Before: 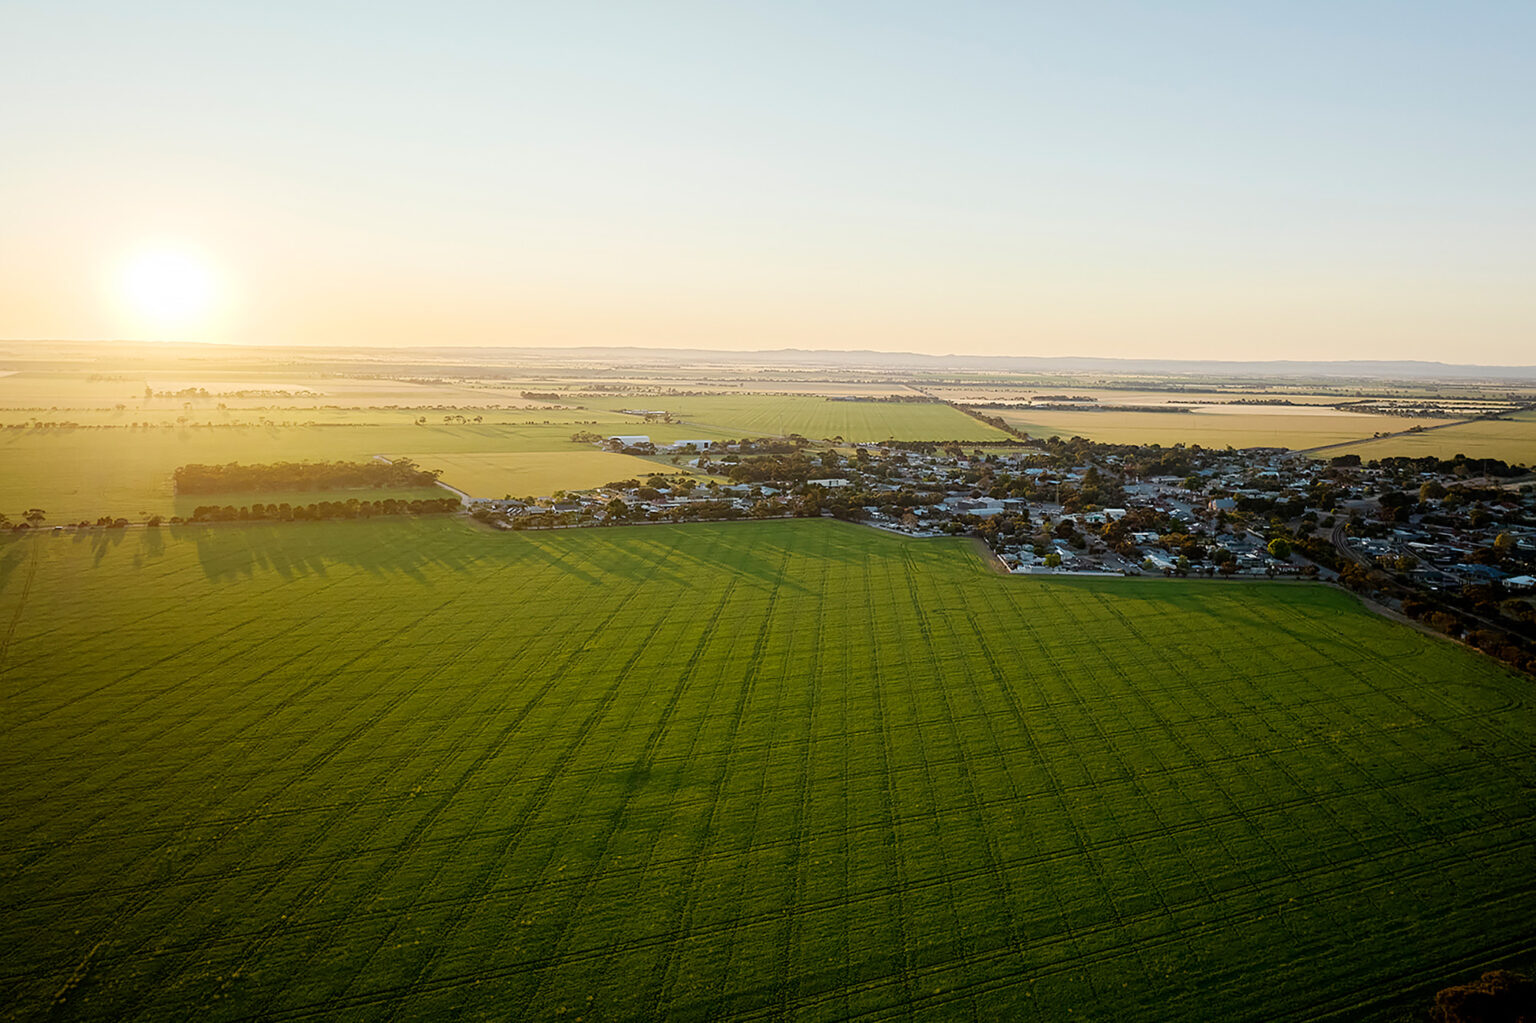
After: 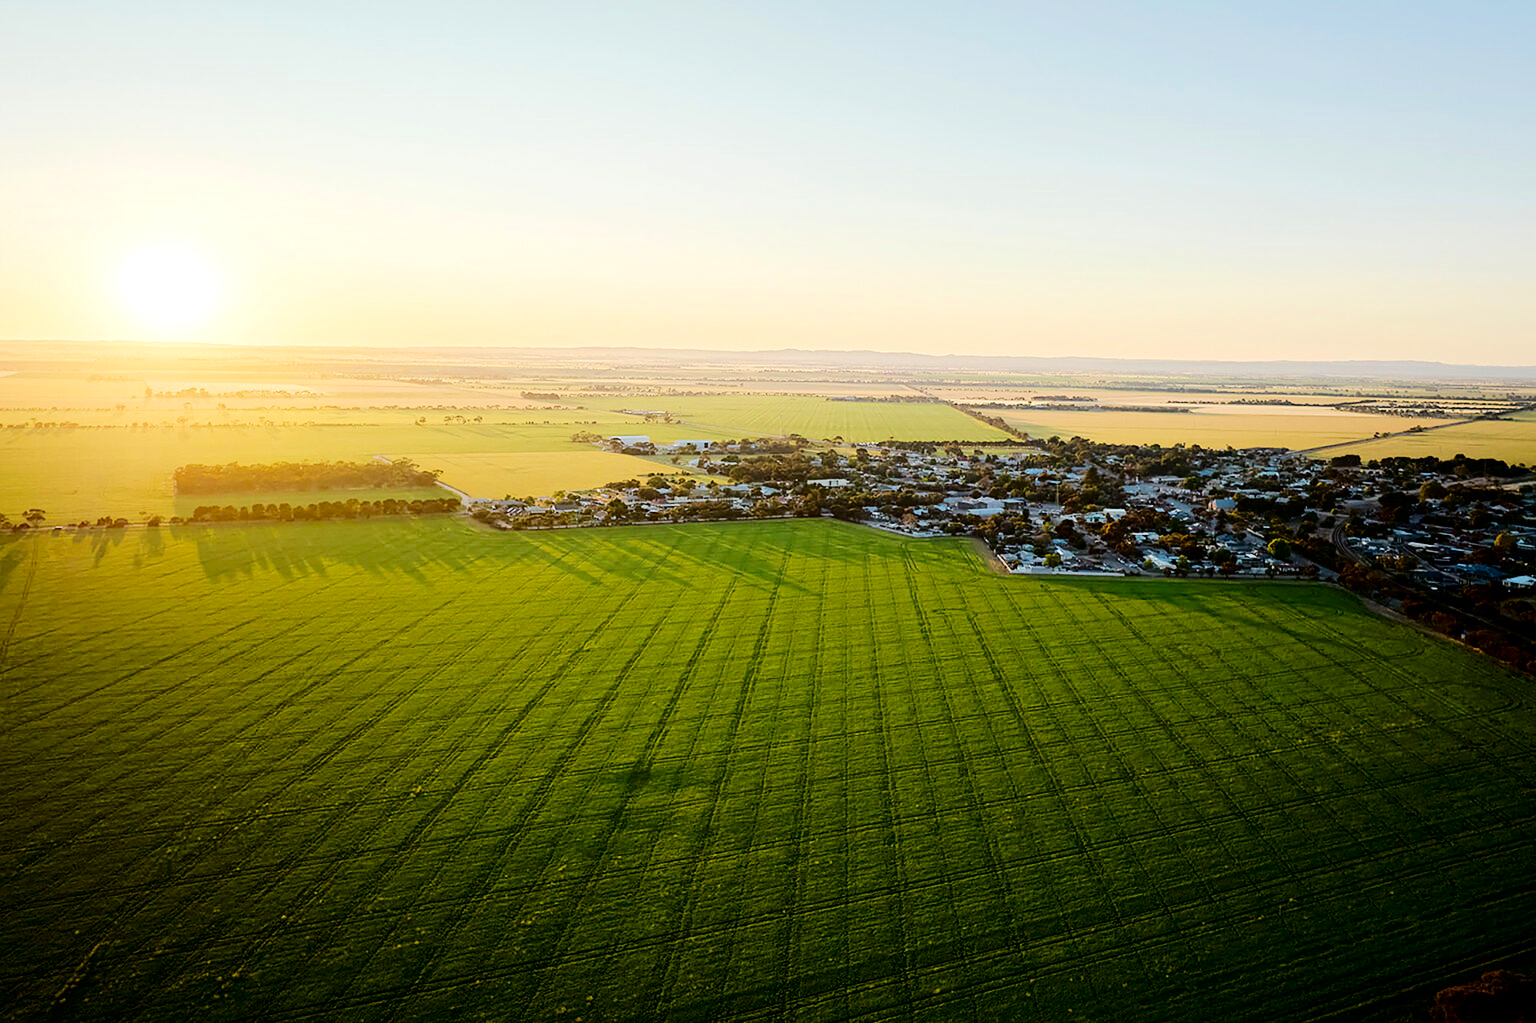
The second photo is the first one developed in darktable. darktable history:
tone equalizer: -7 EV 0.164 EV, -6 EV 0.58 EV, -5 EV 1.18 EV, -4 EV 1.32 EV, -3 EV 1.14 EV, -2 EV 0.6 EV, -1 EV 0.159 EV, edges refinement/feathering 500, mask exposure compensation -1.57 EV, preserve details no
contrast brightness saturation: brightness -0.202, saturation 0.079
